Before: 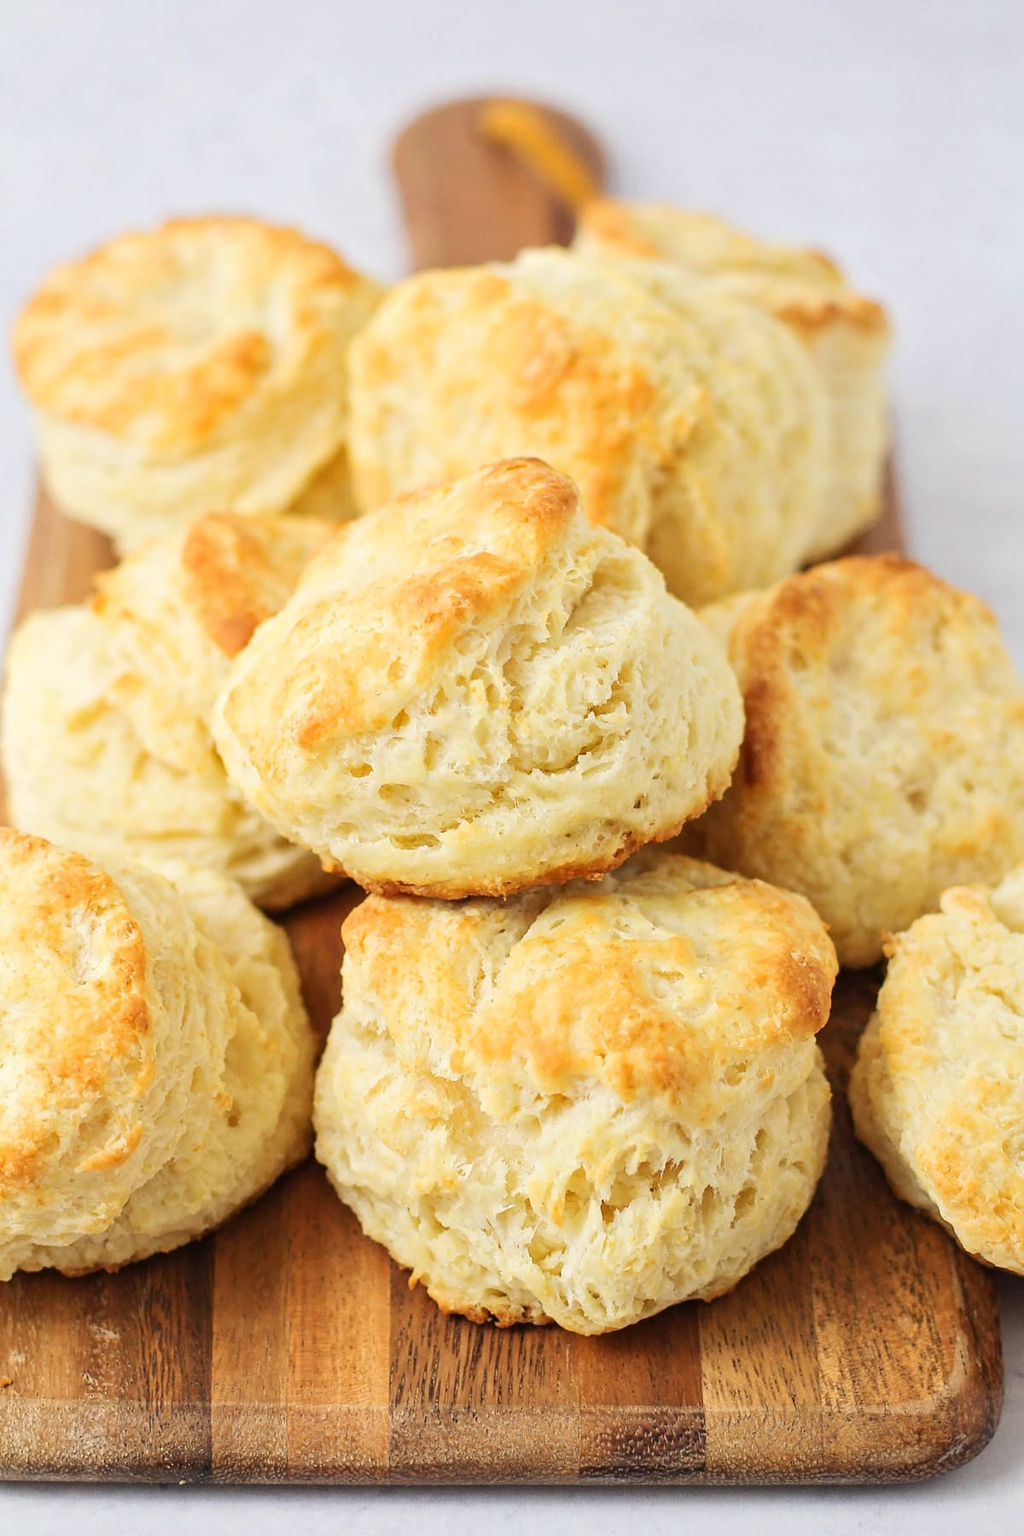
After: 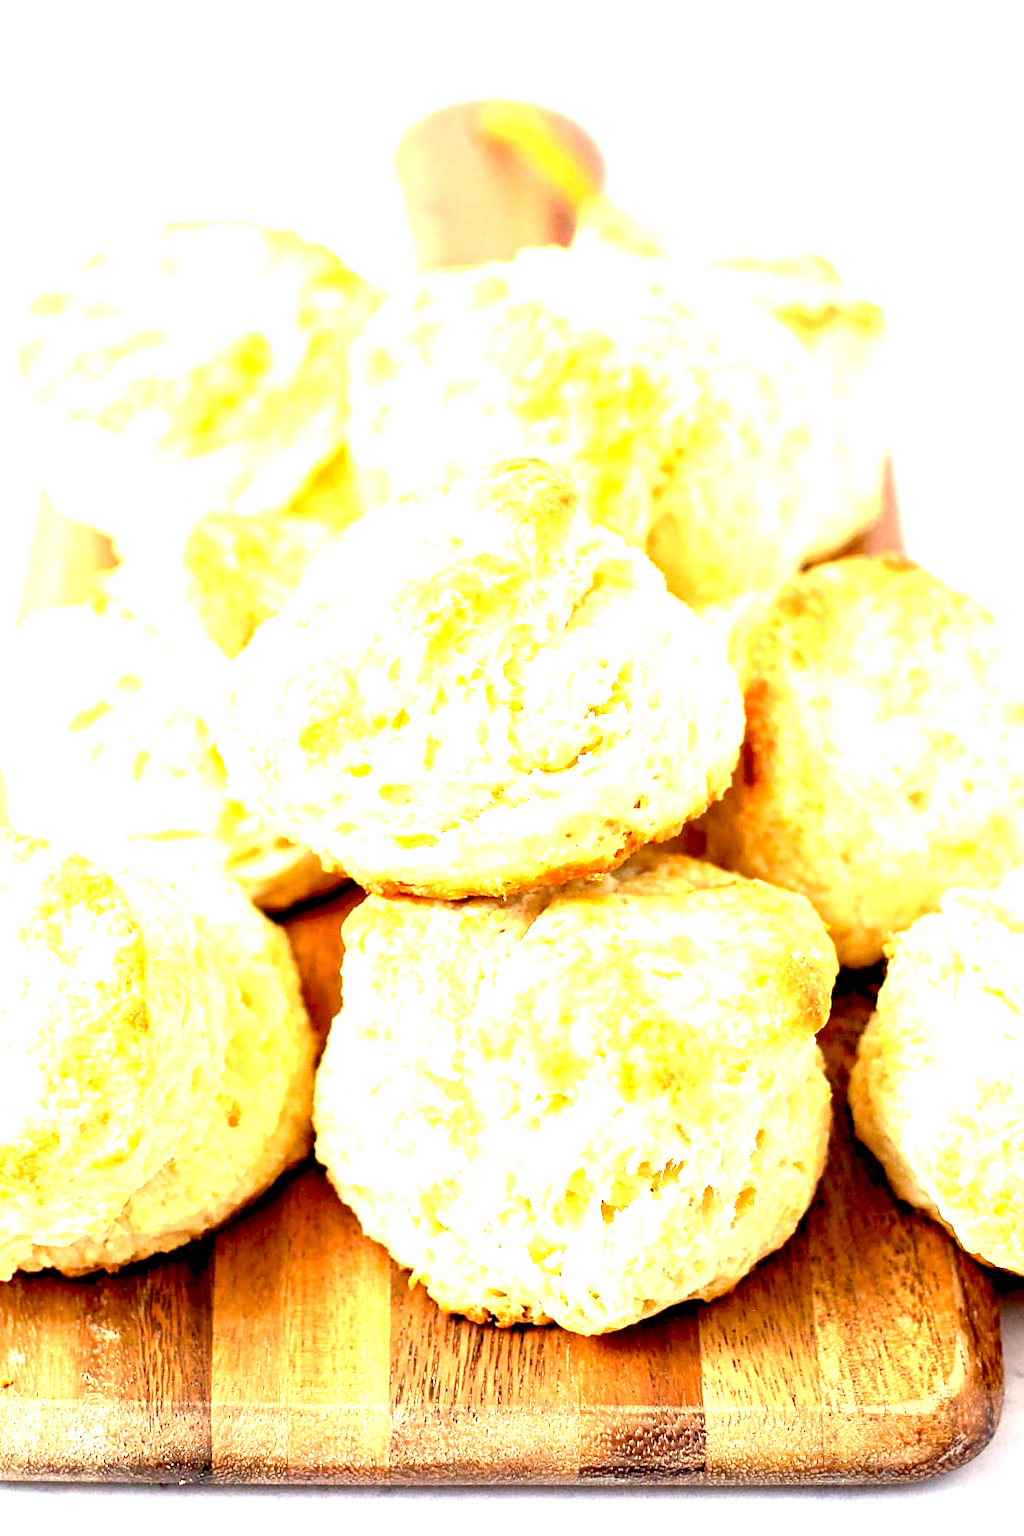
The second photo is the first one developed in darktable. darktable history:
white balance: red 1.004, blue 1.024
exposure: black level correction 0.016, exposure 1.774 EV, compensate highlight preservation false
